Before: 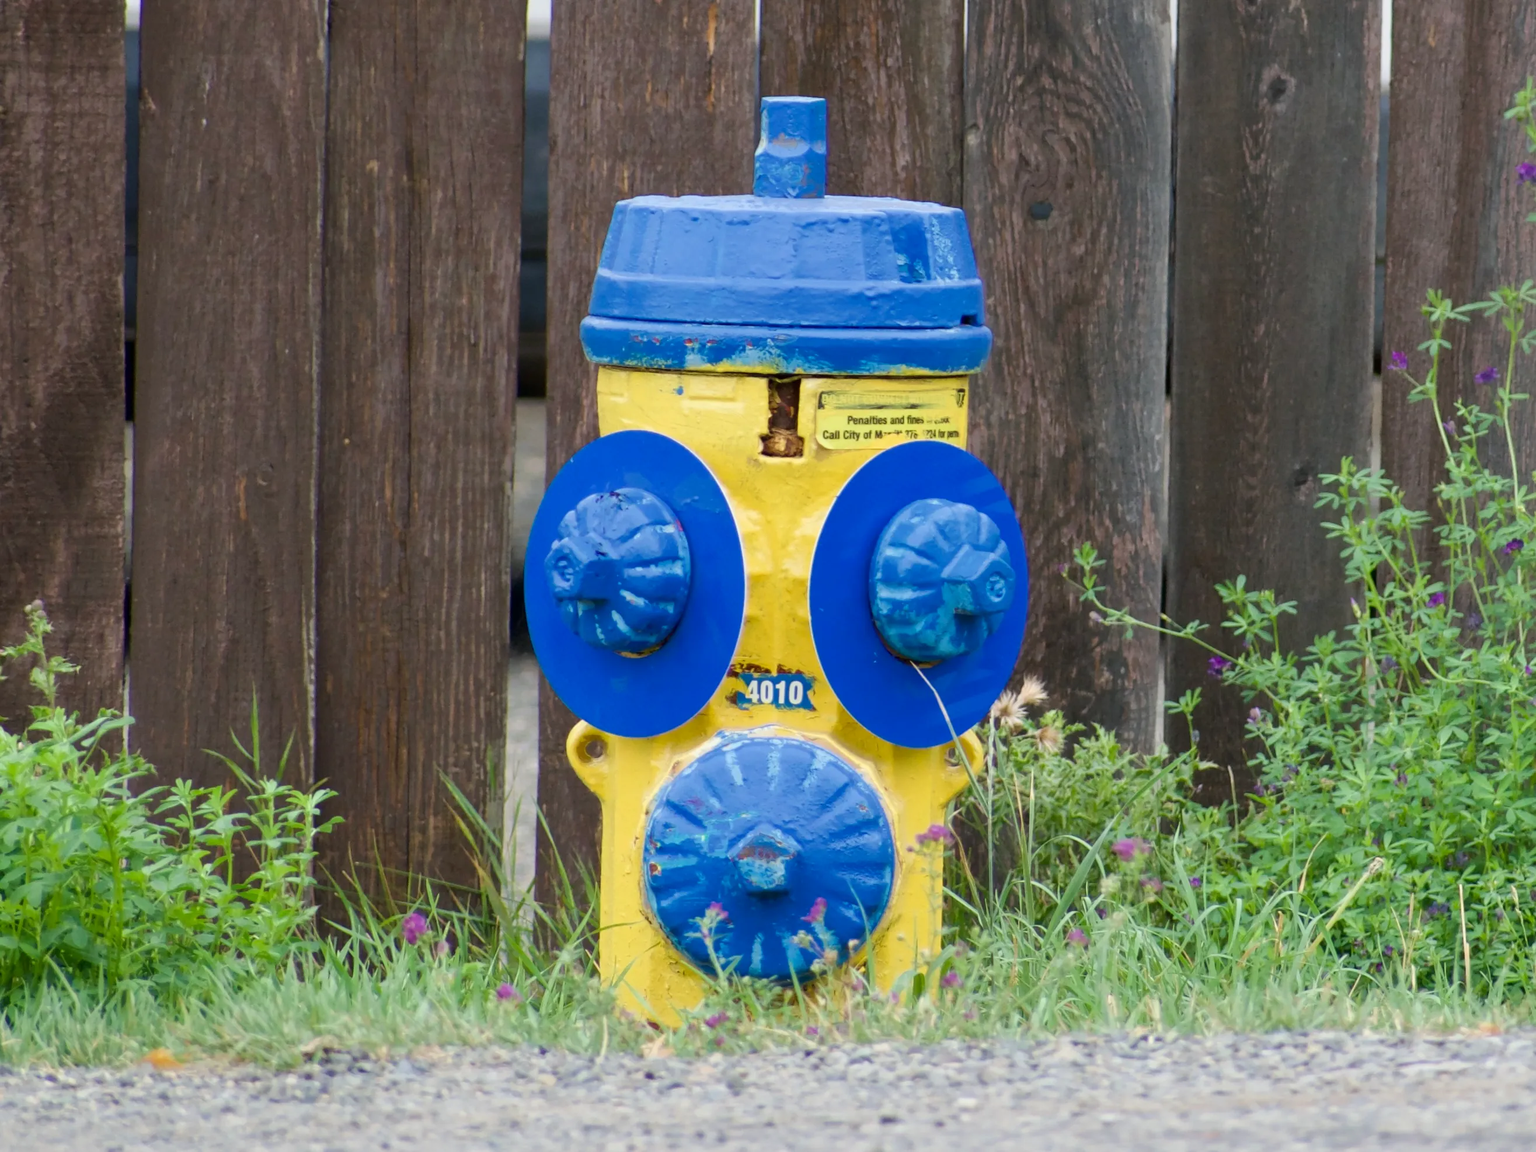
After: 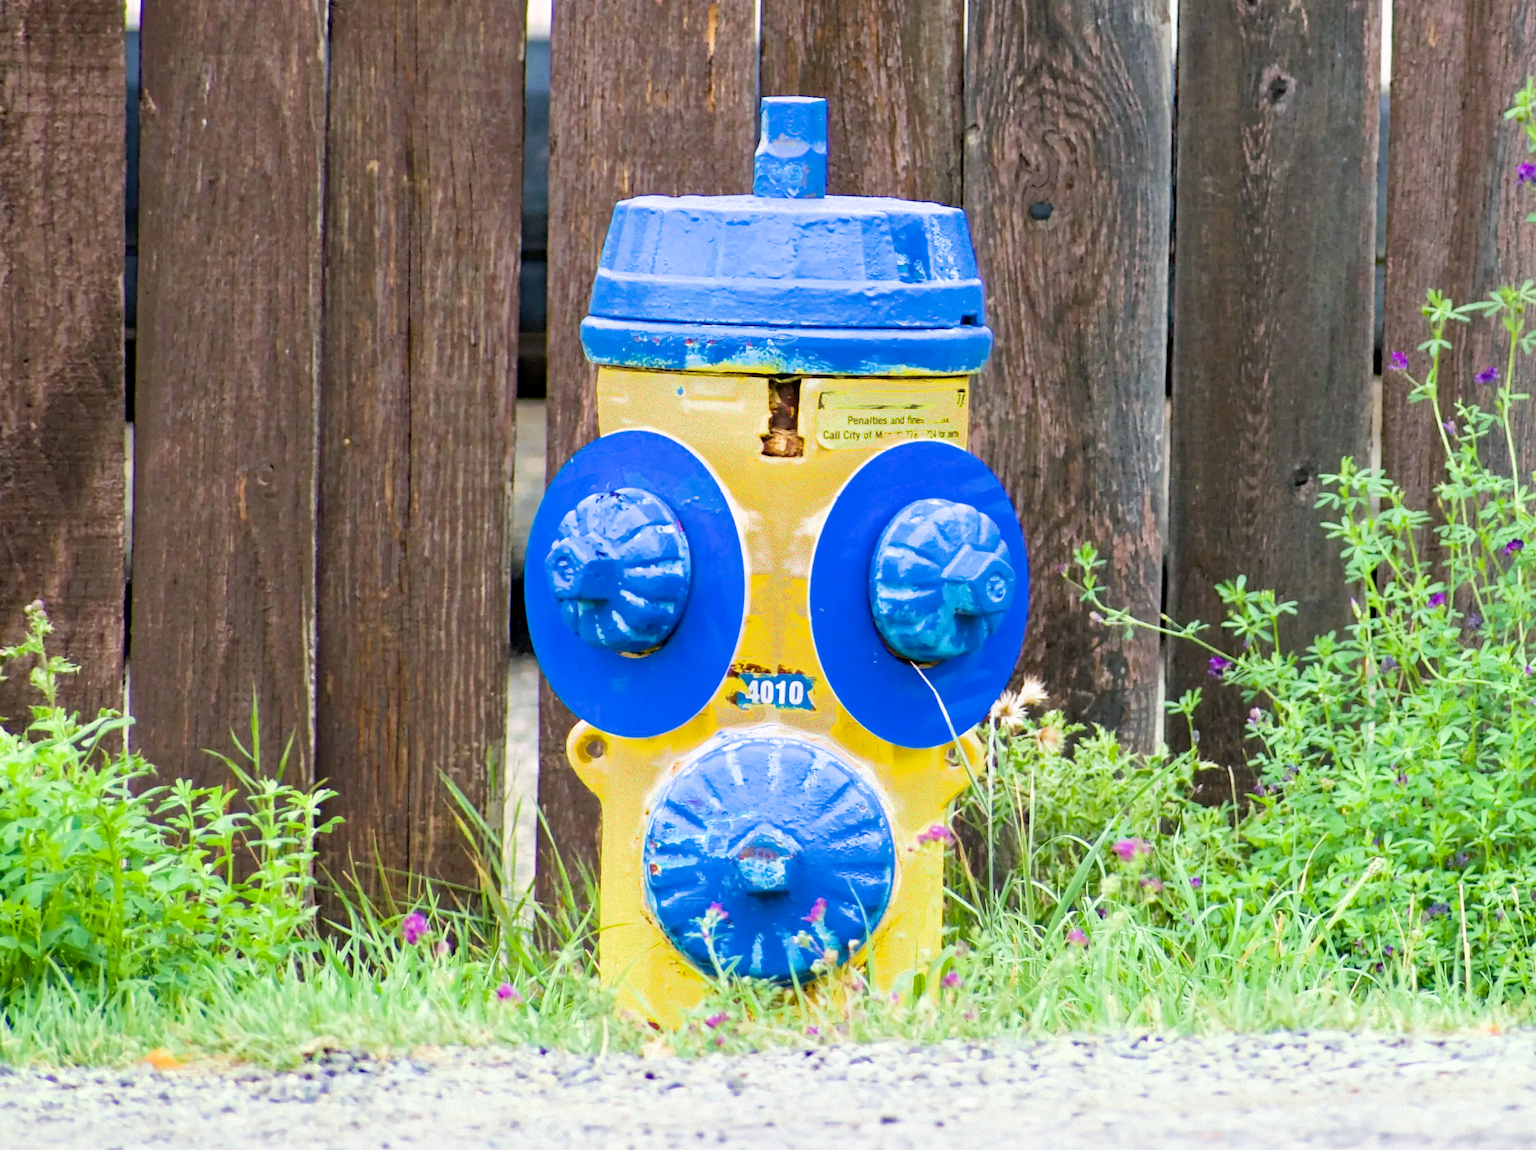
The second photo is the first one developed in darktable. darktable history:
exposure: black level correction 0, exposure 1.102 EV, compensate highlight preservation false
crop: bottom 0.066%
filmic rgb: middle gray luminance 9.11%, black relative exposure -10.59 EV, white relative exposure 3.43 EV, threshold -0.307 EV, transition 3.19 EV, structure ↔ texture 99.44%, target black luminance 0%, hardness 5.94, latitude 59.52%, contrast 1.087, highlights saturation mix 3.58%, shadows ↔ highlights balance 29.09%, enable highlight reconstruction true
haze removal: strength 0.393, distance 0.219, compatibility mode true, adaptive false
